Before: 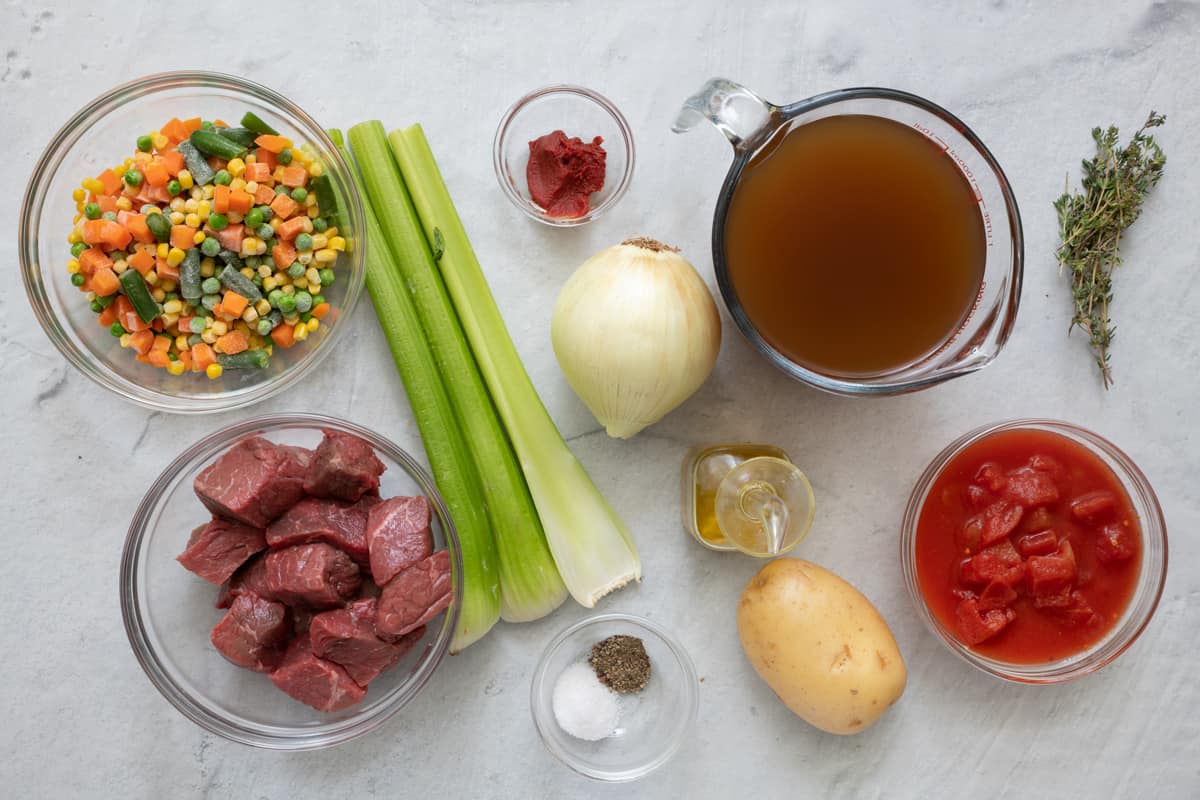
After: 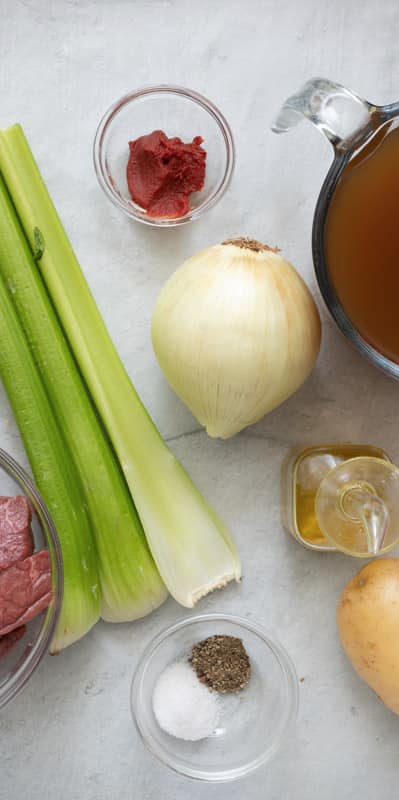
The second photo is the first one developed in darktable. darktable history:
vignetting: fall-off start 92.6%, brightness -0.52, saturation -0.51, center (-0.012, 0)
color balance rgb: linear chroma grading › global chroma 1.5%, linear chroma grading › mid-tones -1%, perceptual saturation grading › global saturation -3%, perceptual saturation grading › shadows -2%
crop: left 33.36%, right 33.36%
